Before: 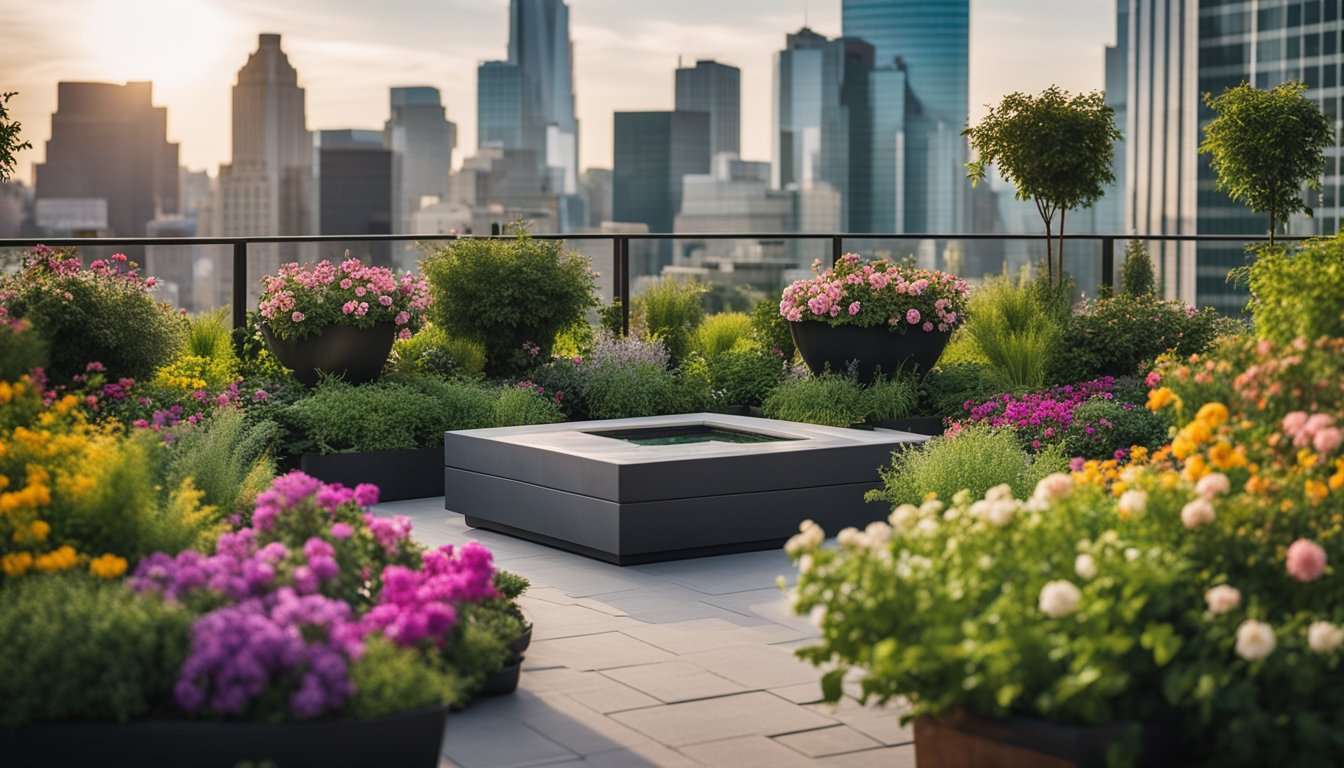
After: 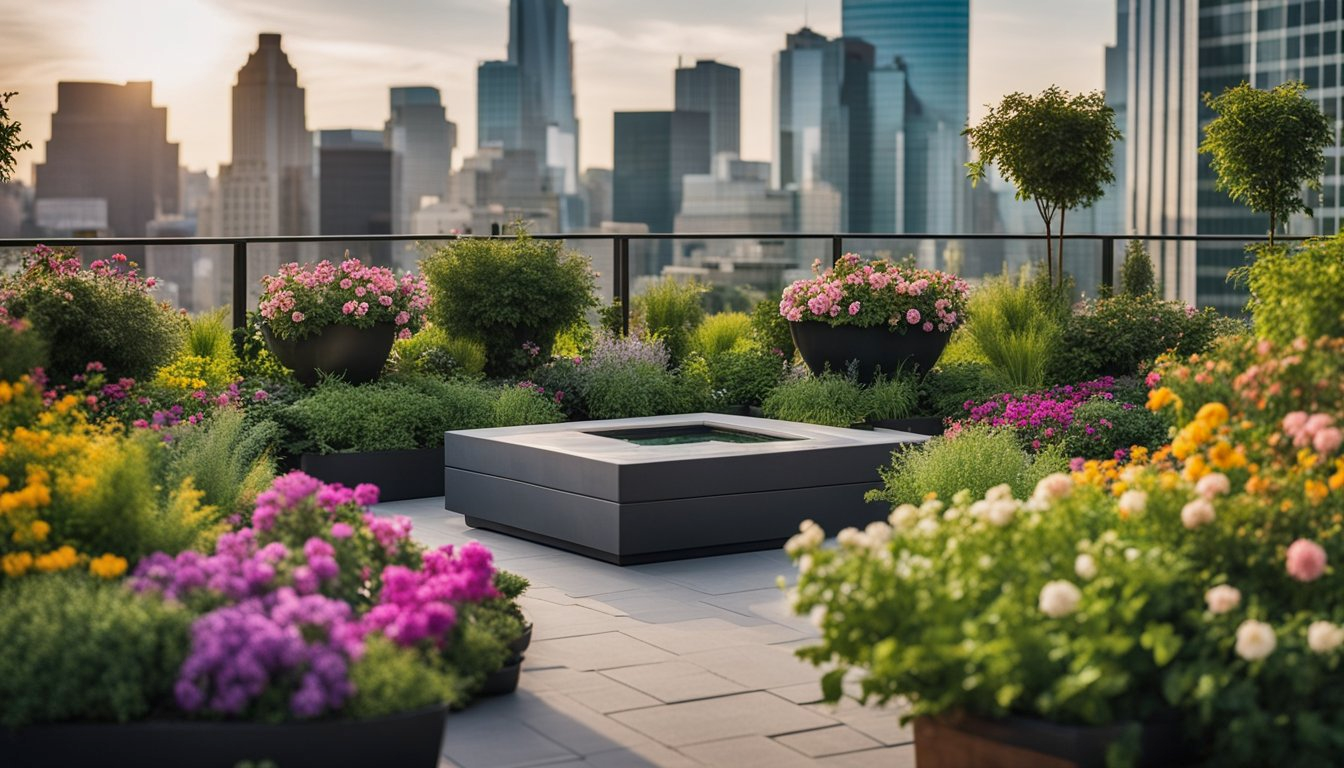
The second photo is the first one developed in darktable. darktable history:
exposure: black level correction 0.001, compensate highlight preservation false
shadows and highlights: shadows 43.71, white point adjustment -1.46, soften with gaussian
